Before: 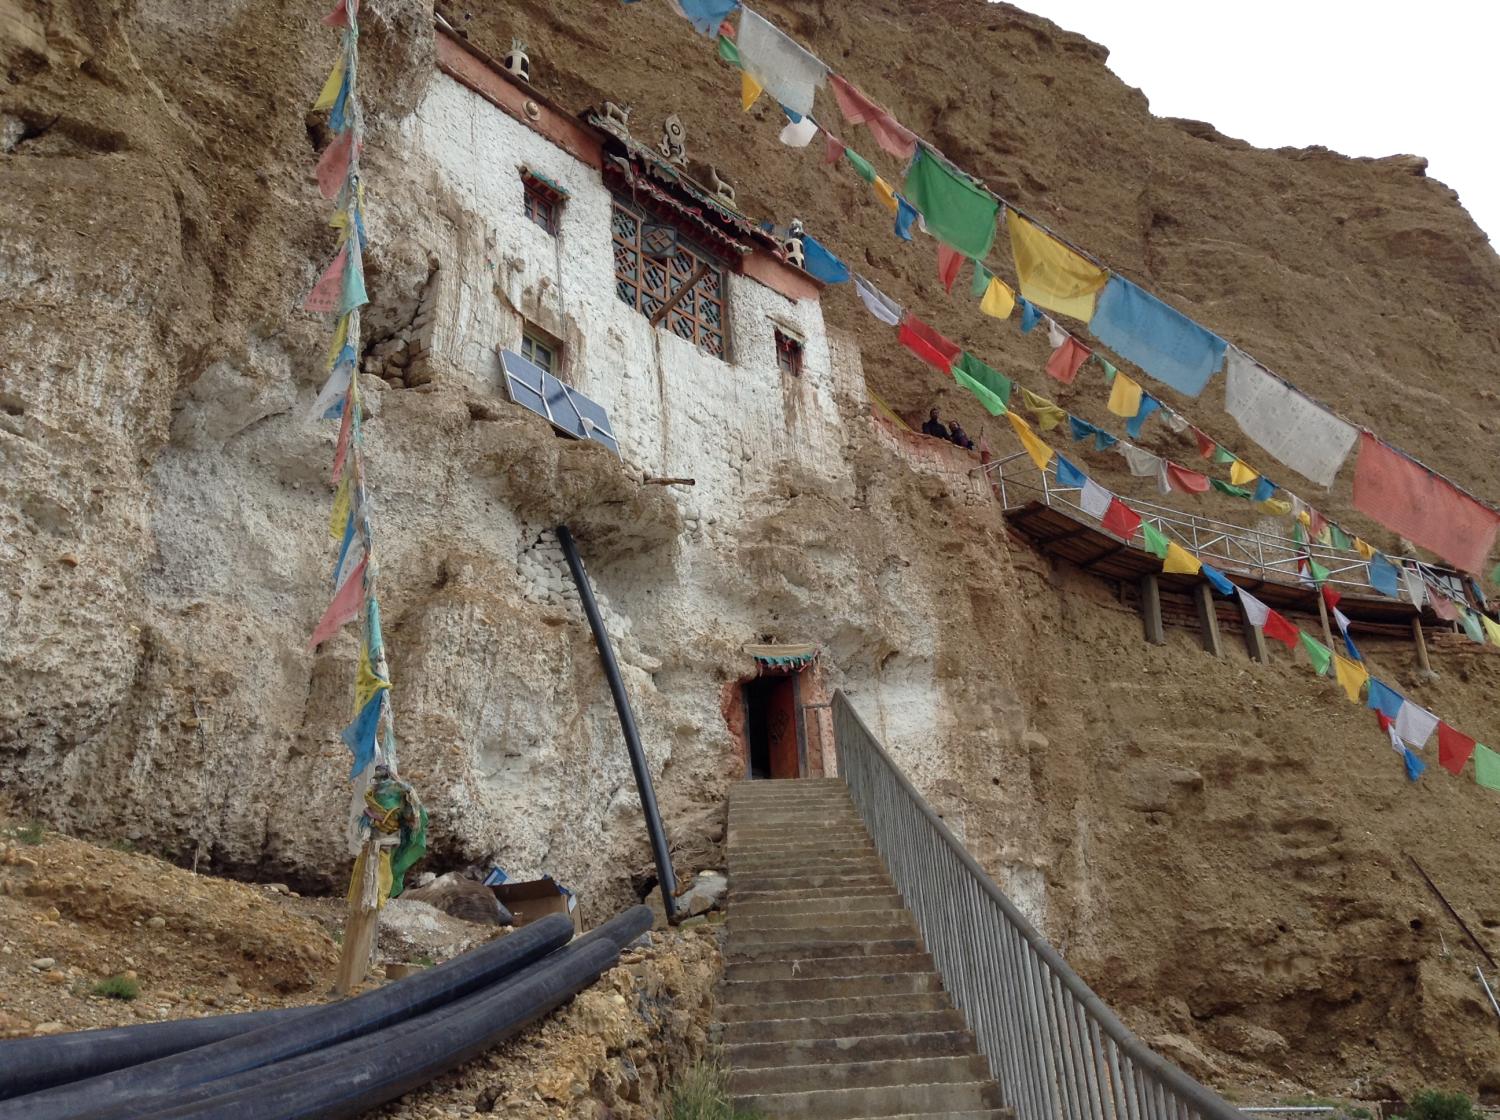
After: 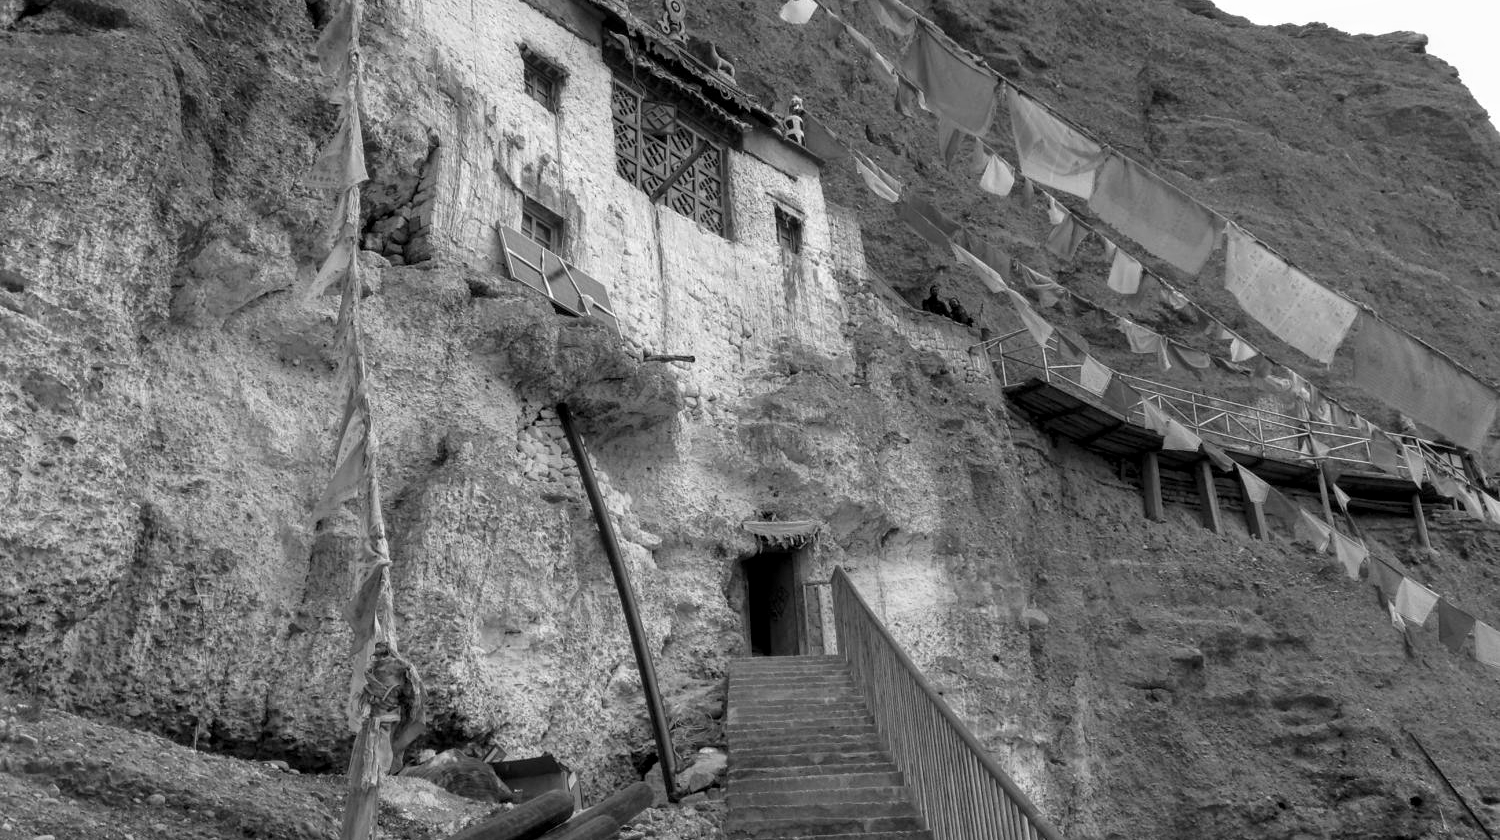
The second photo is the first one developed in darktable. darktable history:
monochrome: a 0, b 0, size 0.5, highlights 0.57
local contrast: on, module defaults
crop: top 11.038%, bottom 13.962%
